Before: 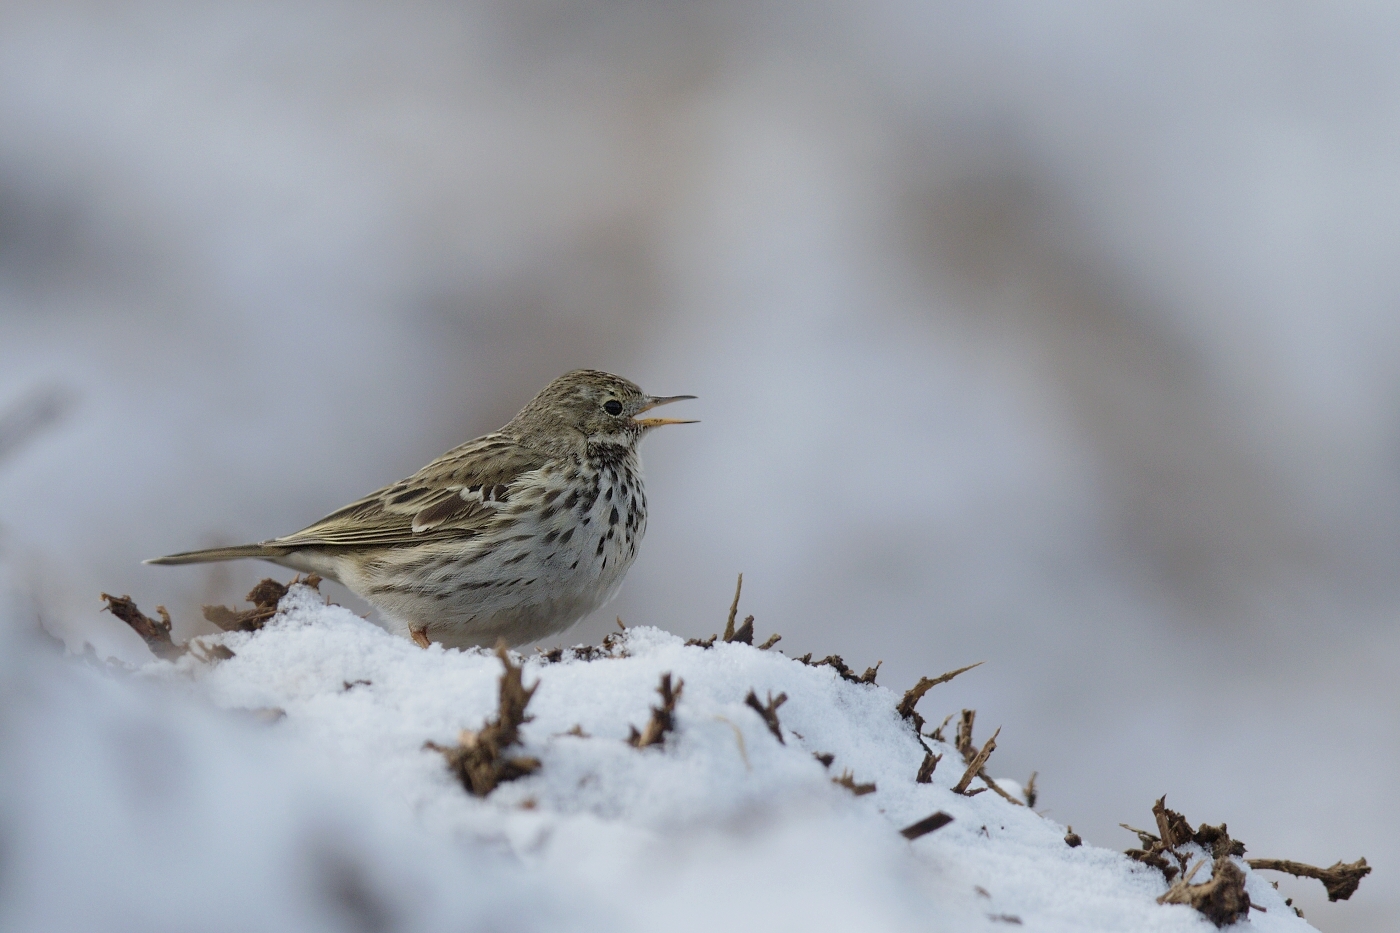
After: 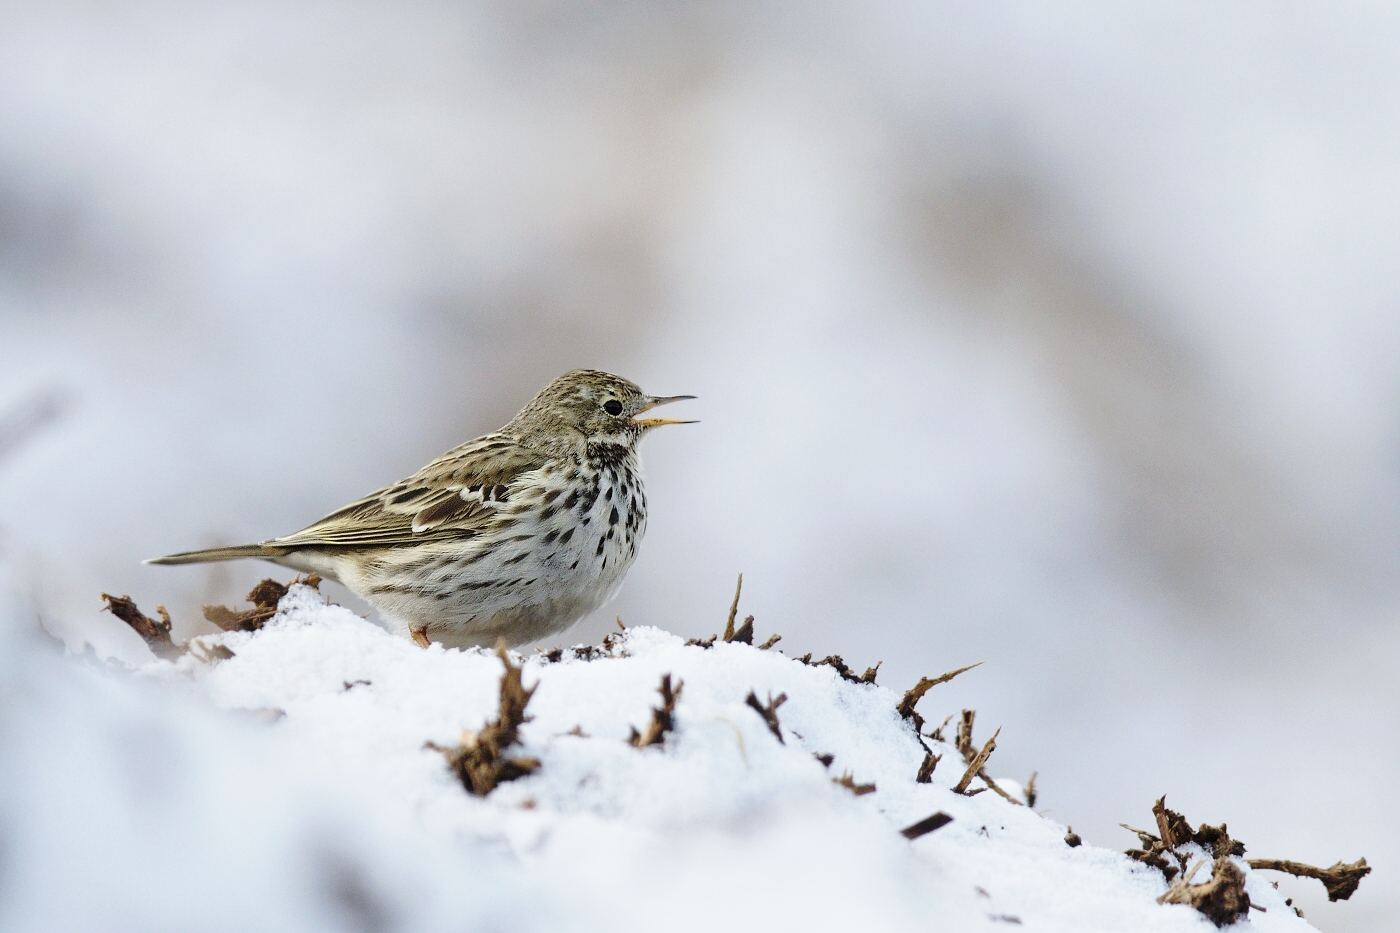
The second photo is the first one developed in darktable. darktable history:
local contrast: mode bilateral grid, contrast 29, coarseness 15, detail 115%, midtone range 0.2
base curve: curves: ch0 [(0, 0) (0.028, 0.03) (0.121, 0.232) (0.46, 0.748) (0.859, 0.968) (1, 1)], preserve colors none
